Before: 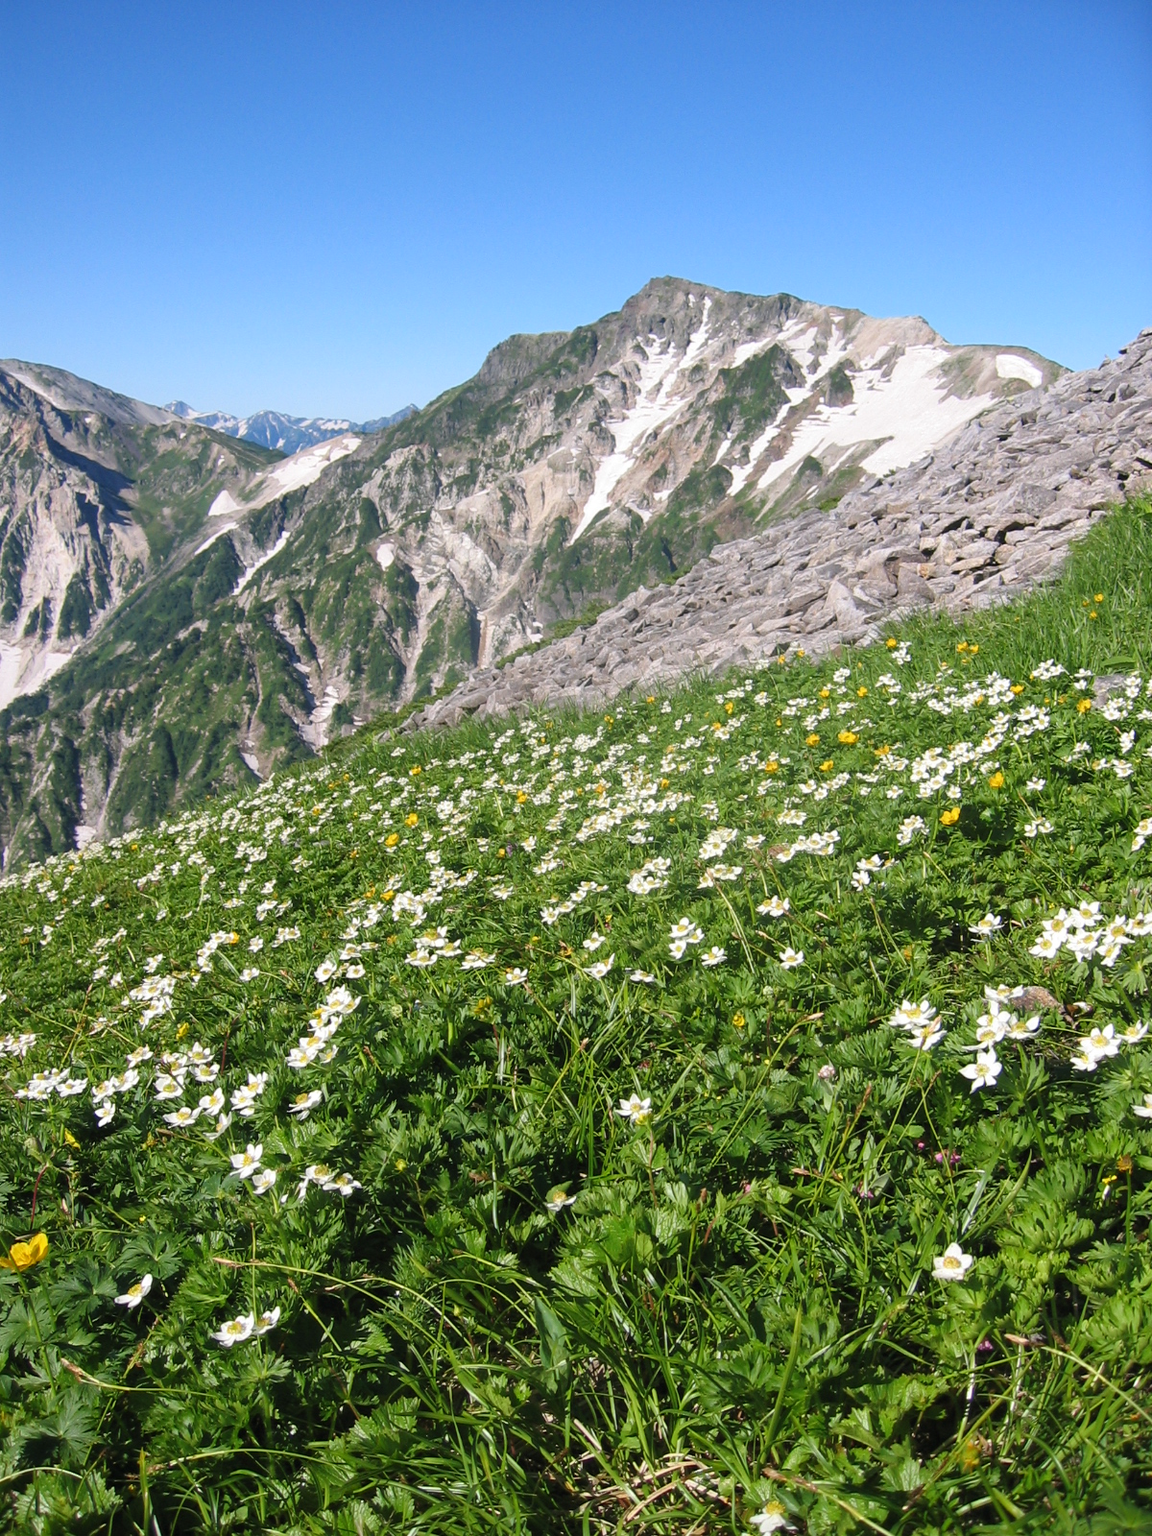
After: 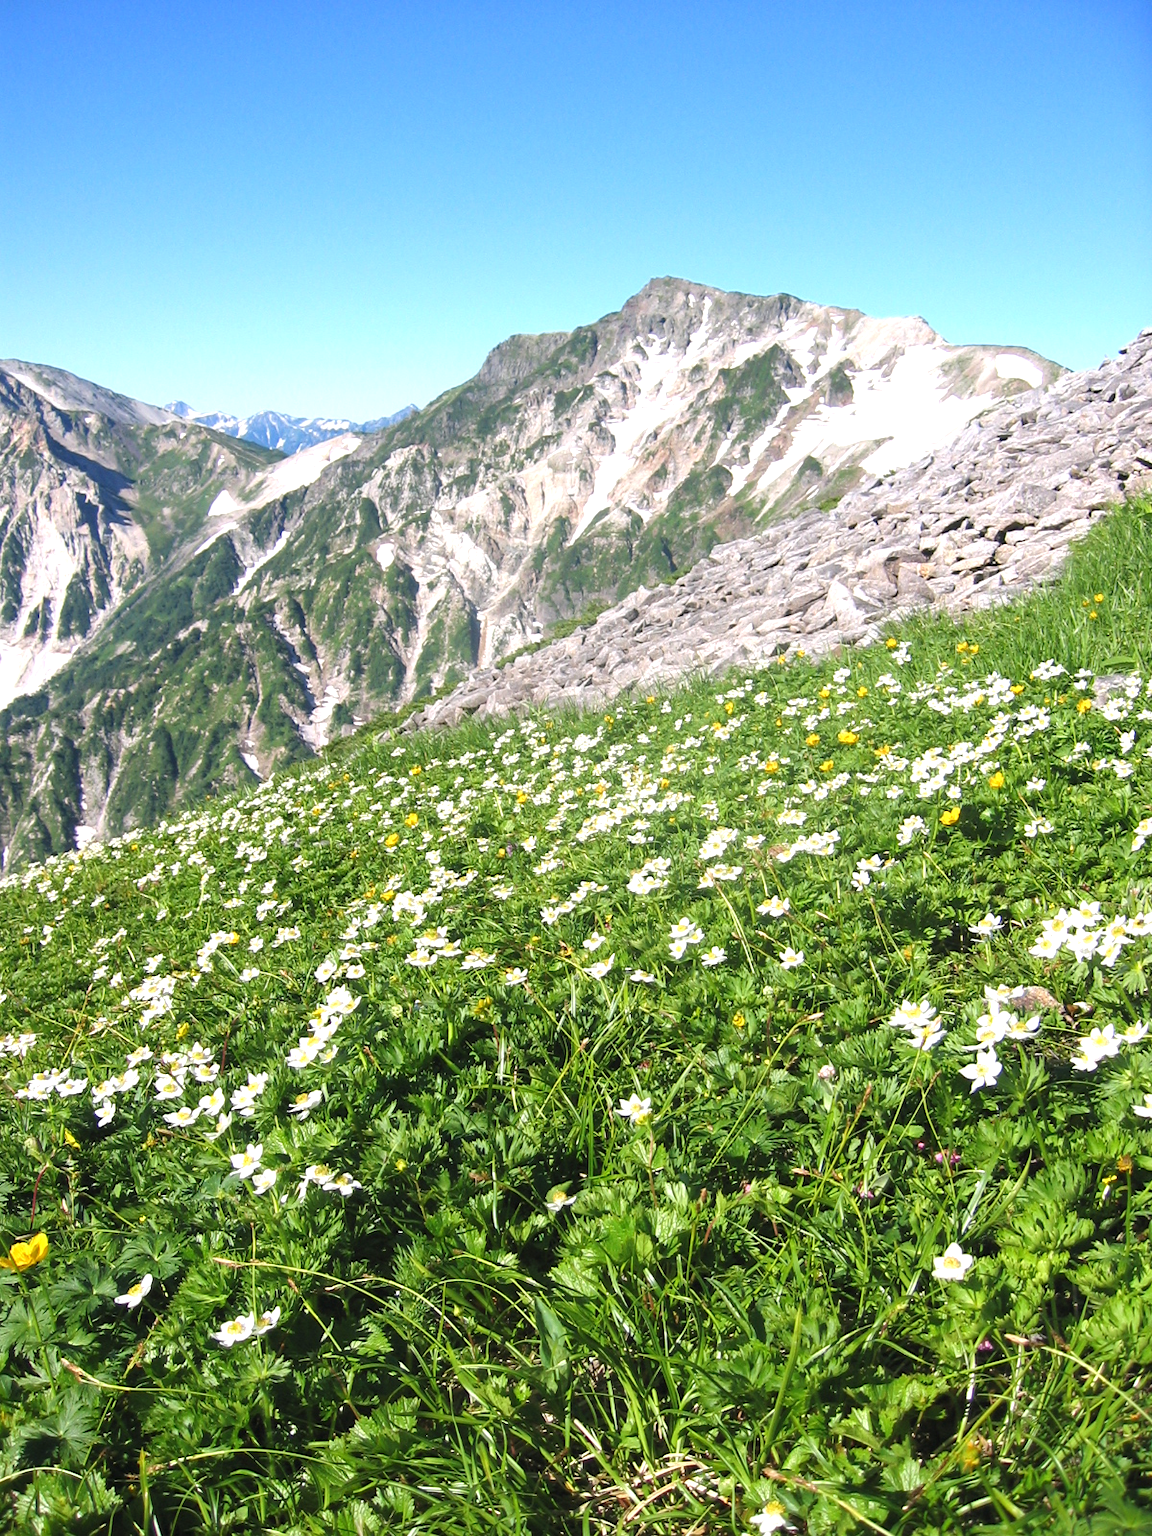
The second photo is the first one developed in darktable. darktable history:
exposure: black level correction 0, exposure 0.699 EV, compensate highlight preservation false
